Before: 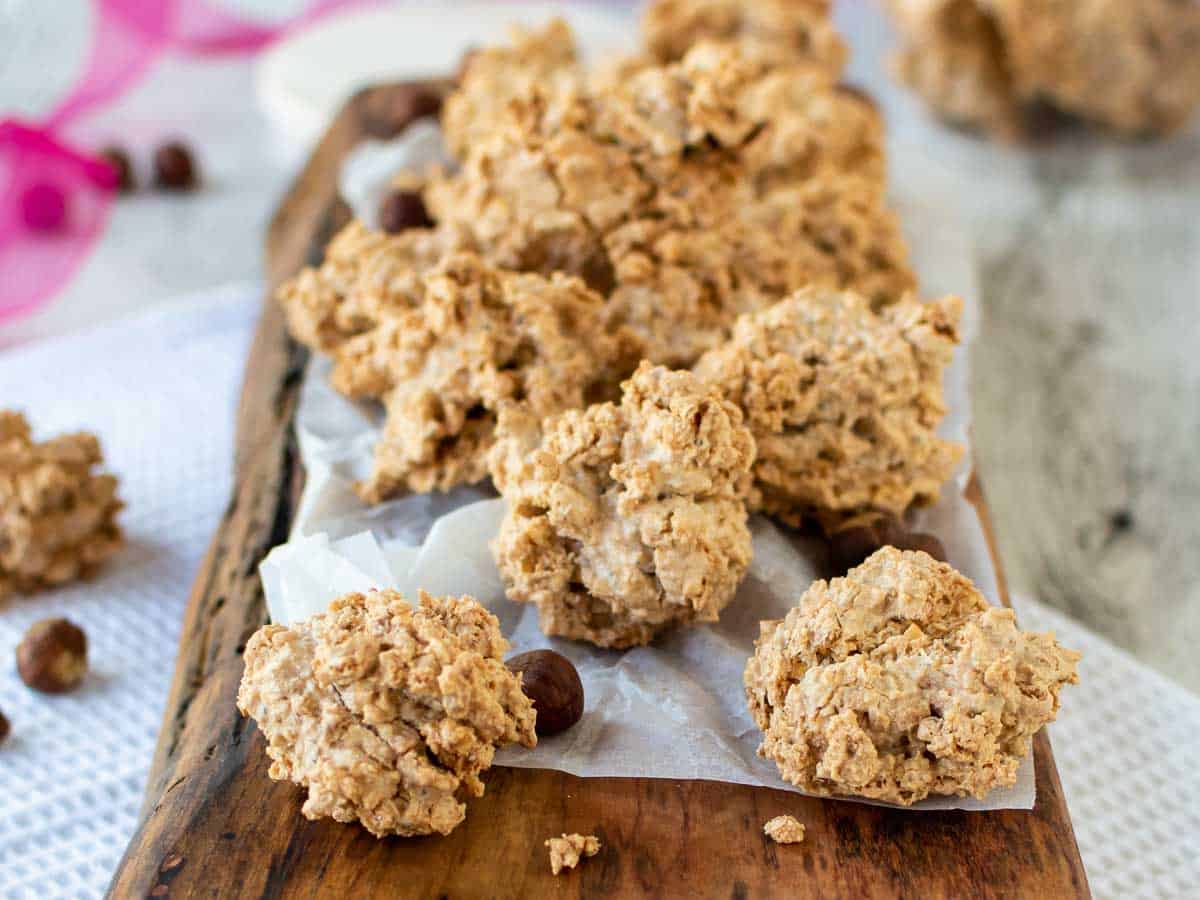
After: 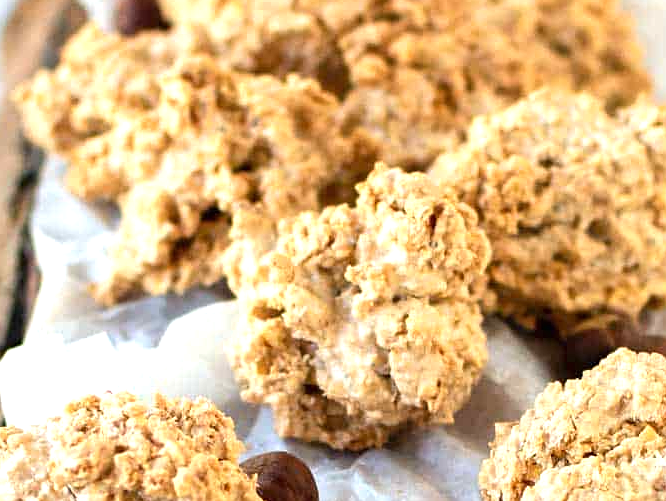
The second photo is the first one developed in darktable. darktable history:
crop and rotate: left 22.114%, top 22.018%, right 22.372%, bottom 22.268%
tone equalizer: on, module defaults
exposure: black level correction 0, exposure 0.695 EV, compensate highlight preservation false
sharpen: radius 1.273, amount 0.304, threshold 0.112
